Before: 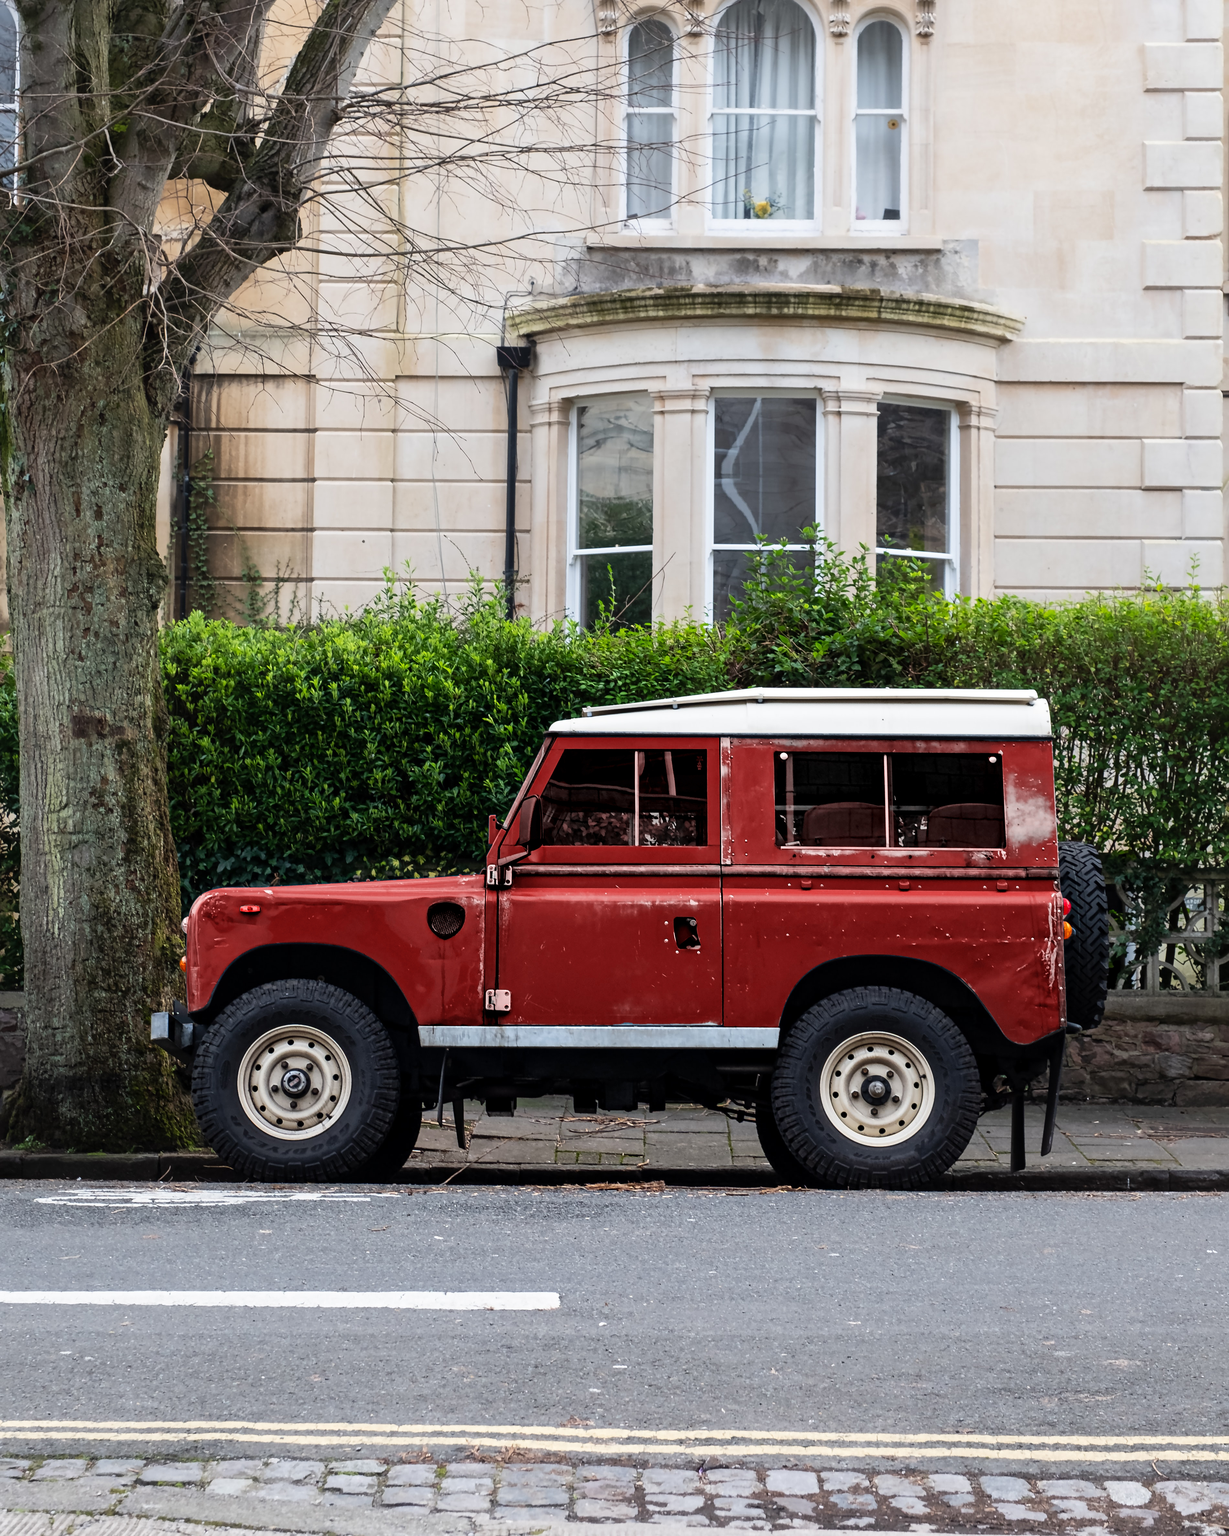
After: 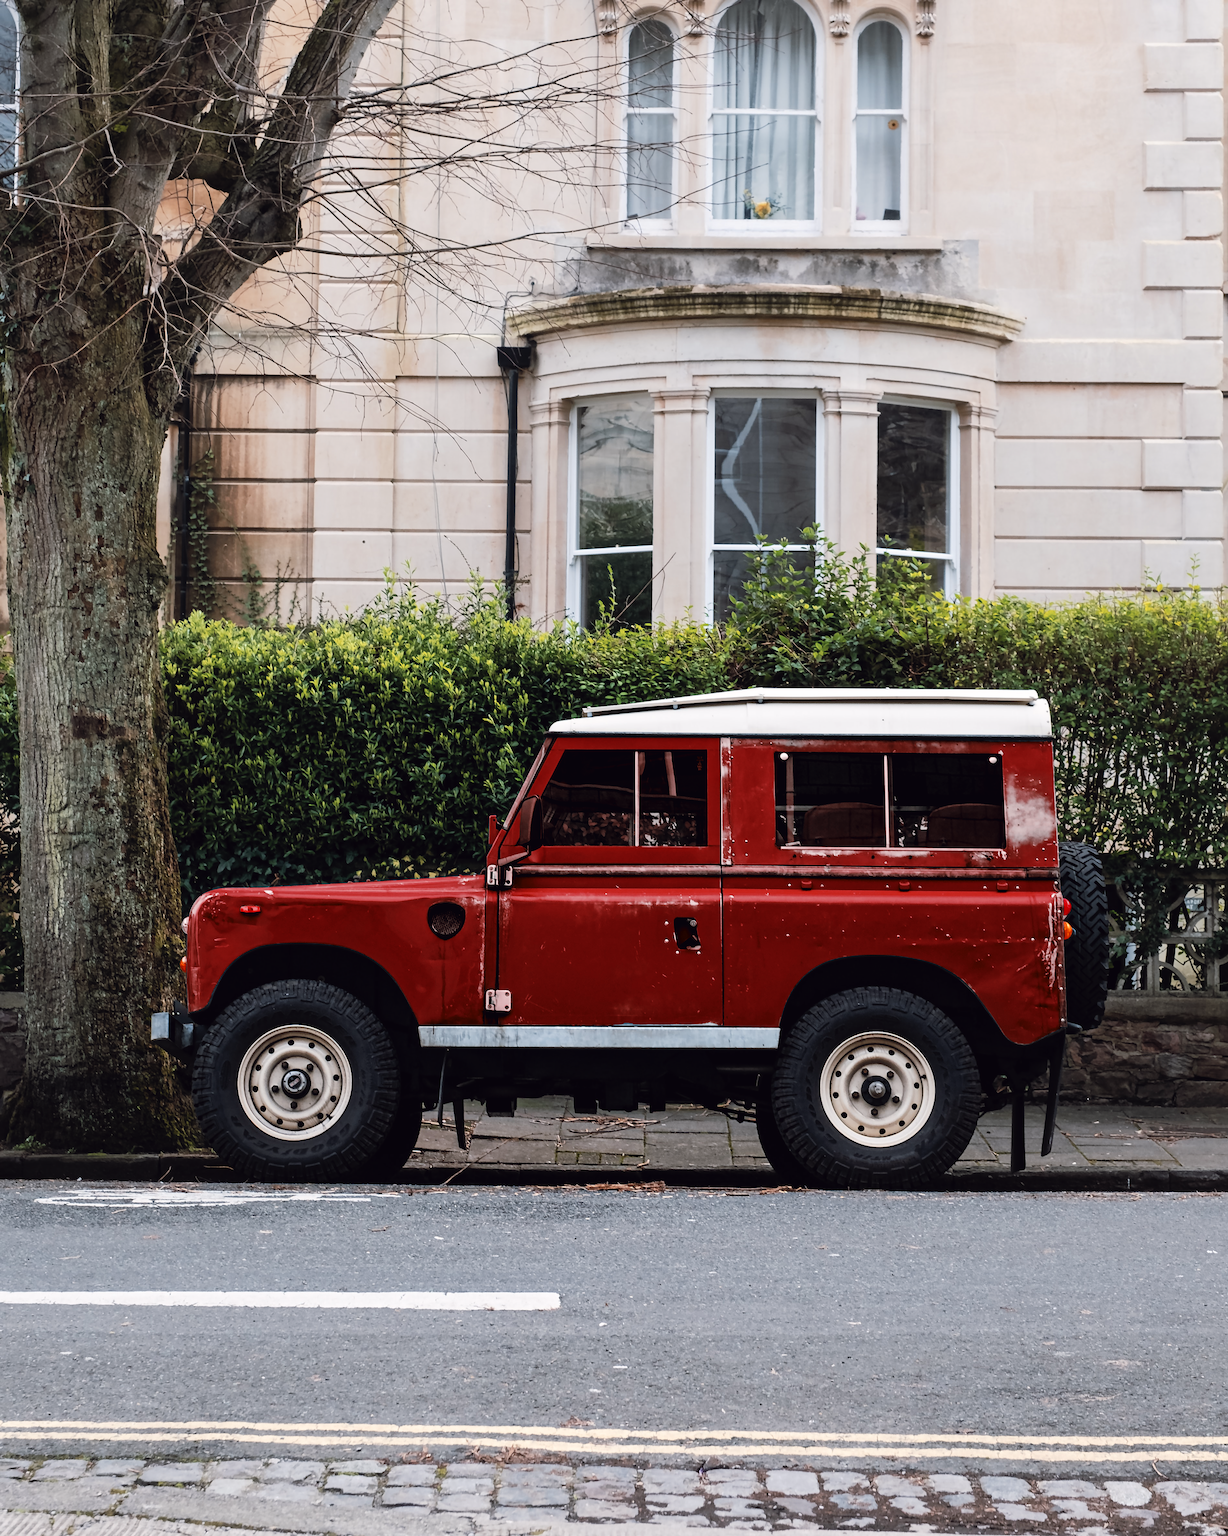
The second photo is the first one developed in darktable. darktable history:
tone curve: curves: ch0 [(0, 0) (0.003, 0.002) (0.011, 0.009) (0.025, 0.019) (0.044, 0.031) (0.069, 0.044) (0.1, 0.061) (0.136, 0.087) (0.177, 0.127) (0.224, 0.172) (0.277, 0.226) (0.335, 0.295) (0.399, 0.367) (0.468, 0.445) (0.543, 0.536) (0.623, 0.626) (0.709, 0.717) (0.801, 0.806) (0.898, 0.889) (1, 1)], preserve colors none
color look up table: target L [95.9, 94.86, 93.31, 90.96, 87.66, 81.46, 78.53, 72.43, 65.66, 55.57, 55.64, 44.23, 34.92, 200.92, 89.42, 79.19, 67.12, 68.47, 58.38, 49.45, 52.42, 42.17, 45.72, 40.18, 38.67, 32.34, 30.12, 23.55, 19.12, 7.175, 67.17, 74.62, 45.91, 50.74, 38.74, 42.16, 52.28, 49.11, 30.04, 33.69, 34.48, 22.42, 23.51, 14.58, 15.77, 90.44, 59.84, 28.98, 13.21], target a [-8.303, -3.103, -5.392, -48.26, -45.84, -11.35, -34.47, -38.1, 5.575, -15.54, -28.34, -5.33, -20.52, 0, 5.881, 20.21, 40.43, 35.92, 13.99, 66.21, 27.37, 56.18, 46.77, 54.52, 52.88, 15.39, 6.67, 38.07, 32.82, 9.469, 36.32, 9.089, 59.93, 51.54, 57.05, 58.48, 0.297, 11.11, 39.79, 36.66, 0.493, 42.43, 39.74, 20.25, 24.67, -26.96, -7.995, -13.69, -0.188], target b [75.08, 46.56, 75.2, 30.48, 6.083, 30.45, 52.65, 12.81, 52.68, 0.484, 35.28, 33.33, 12.99, -0.001, 9.29, 66.41, 22.66, 47.25, 18.61, 57.24, 3.077, 24.76, 45.63, 47.67, 49.15, 23.76, 3.726, 35.49, 24.56, 4.396, -22.12, -13.01, -34.11, -10.85, -33.44, 4.975, -54.72, -26.51, -71.02, -5.805, -35.61, -42.92, 13.48, -20.97, -47.31, -18.52, -35.53, -4.318, -19.29], num patches 49
